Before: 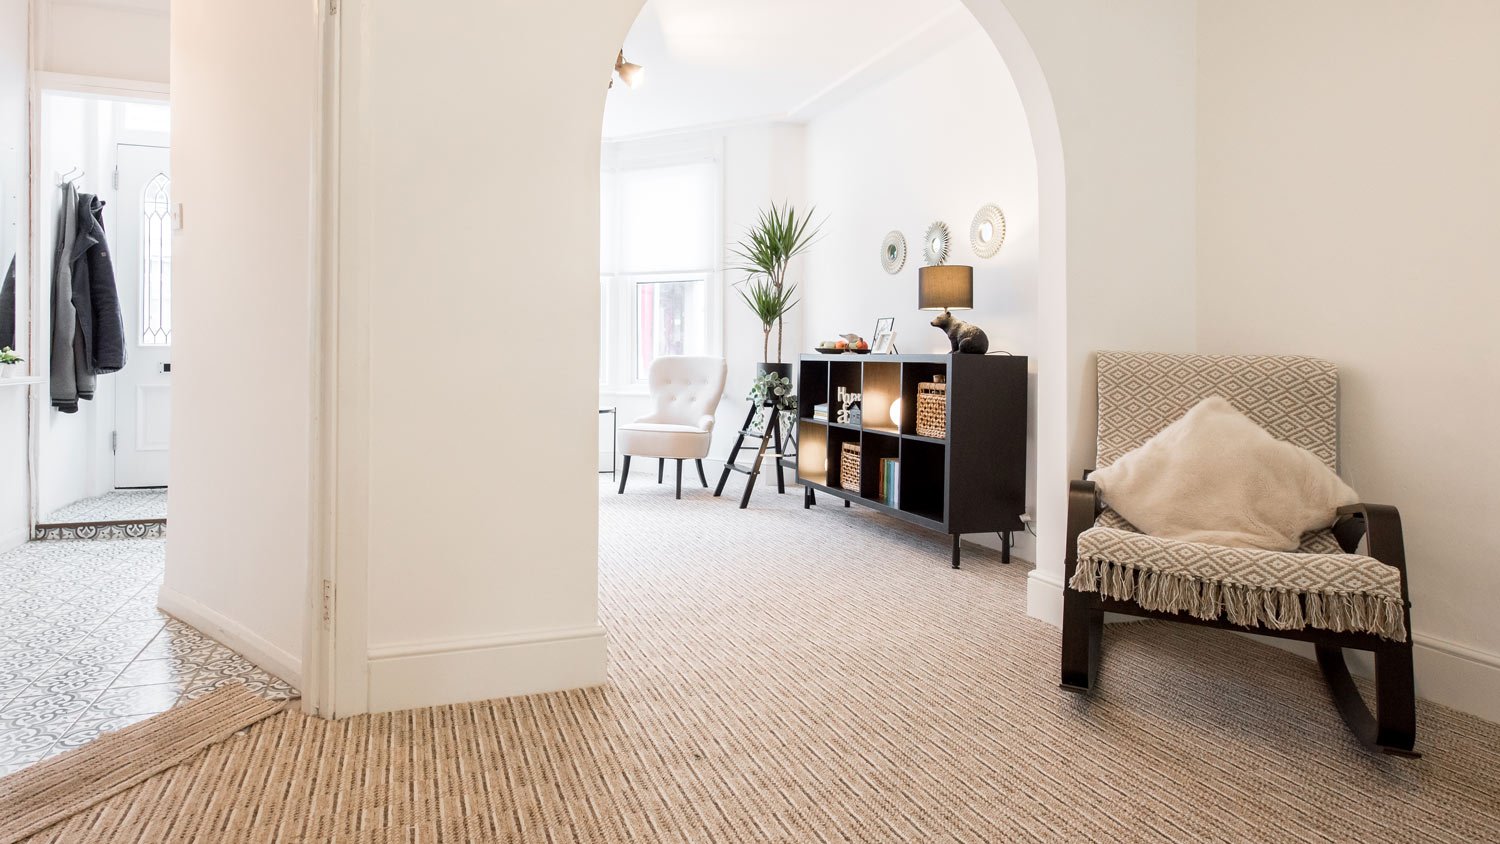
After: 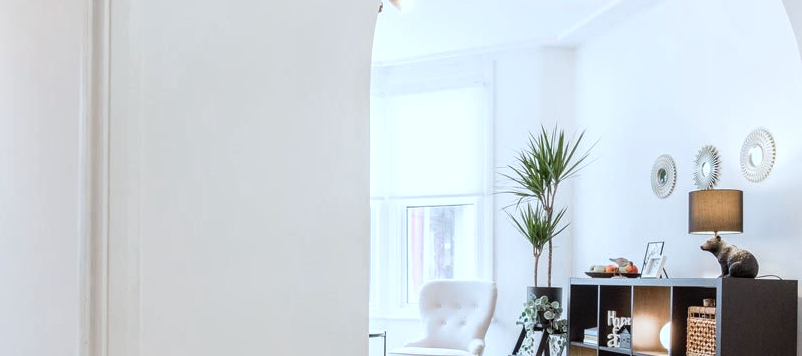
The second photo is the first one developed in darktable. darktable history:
local contrast: on, module defaults
crop: left 15.36%, top 9.038%, right 31.121%, bottom 48.675%
color correction: highlights a* -4.02, highlights b* -11.12
